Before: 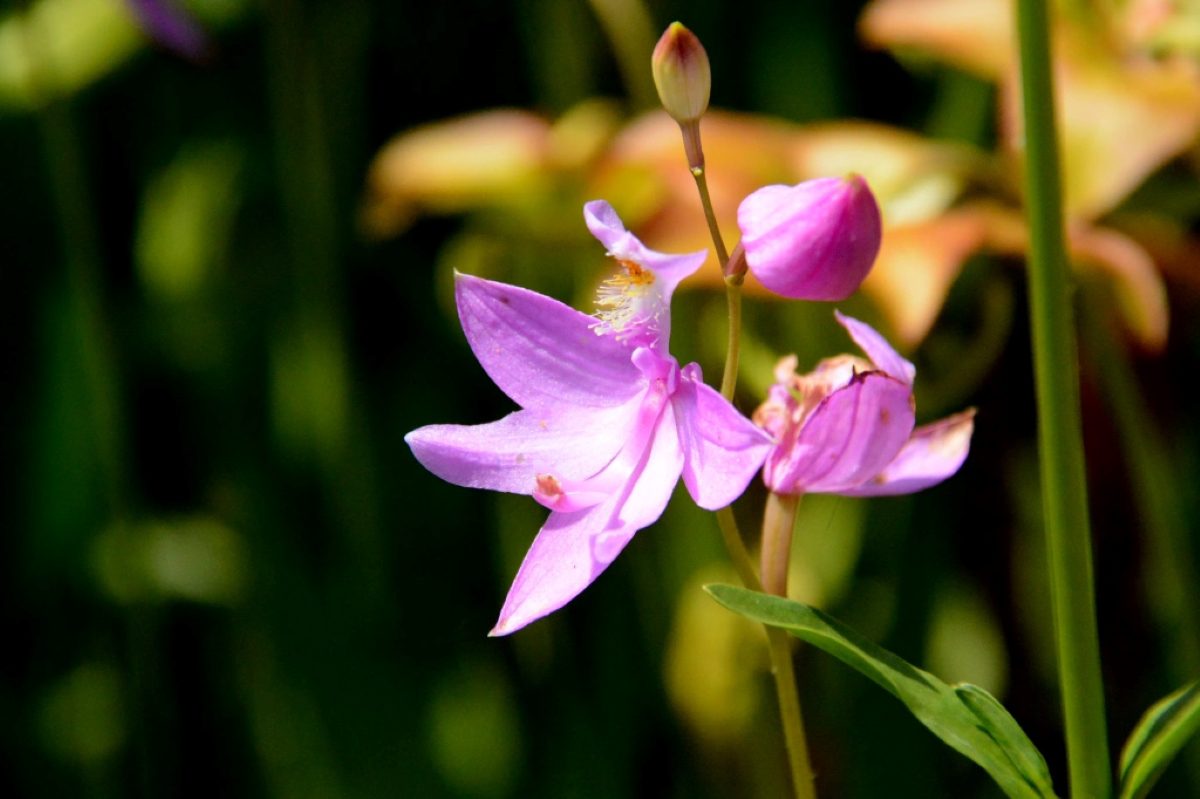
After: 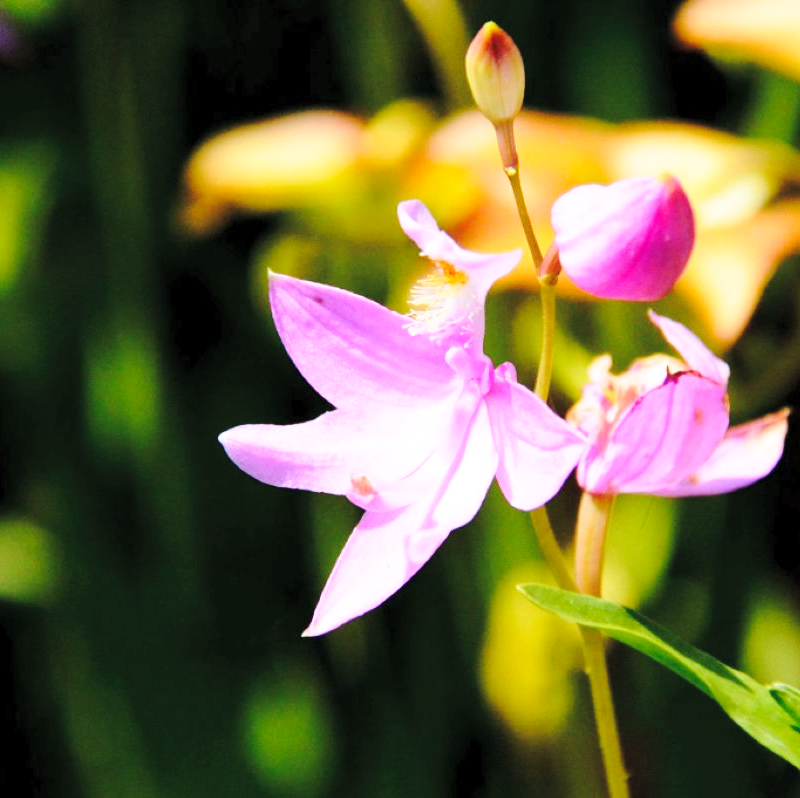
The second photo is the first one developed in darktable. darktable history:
crop and rotate: left 15.546%, right 17.787%
base curve: curves: ch0 [(0, 0) (0.032, 0.037) (0.105, 0.228) (0.435, 0.76) (0.856, 0.983) (1, 1)], preserve colors none
tone equalizer: on, module defaults
contrast brightness saturation: brightness 0.15
